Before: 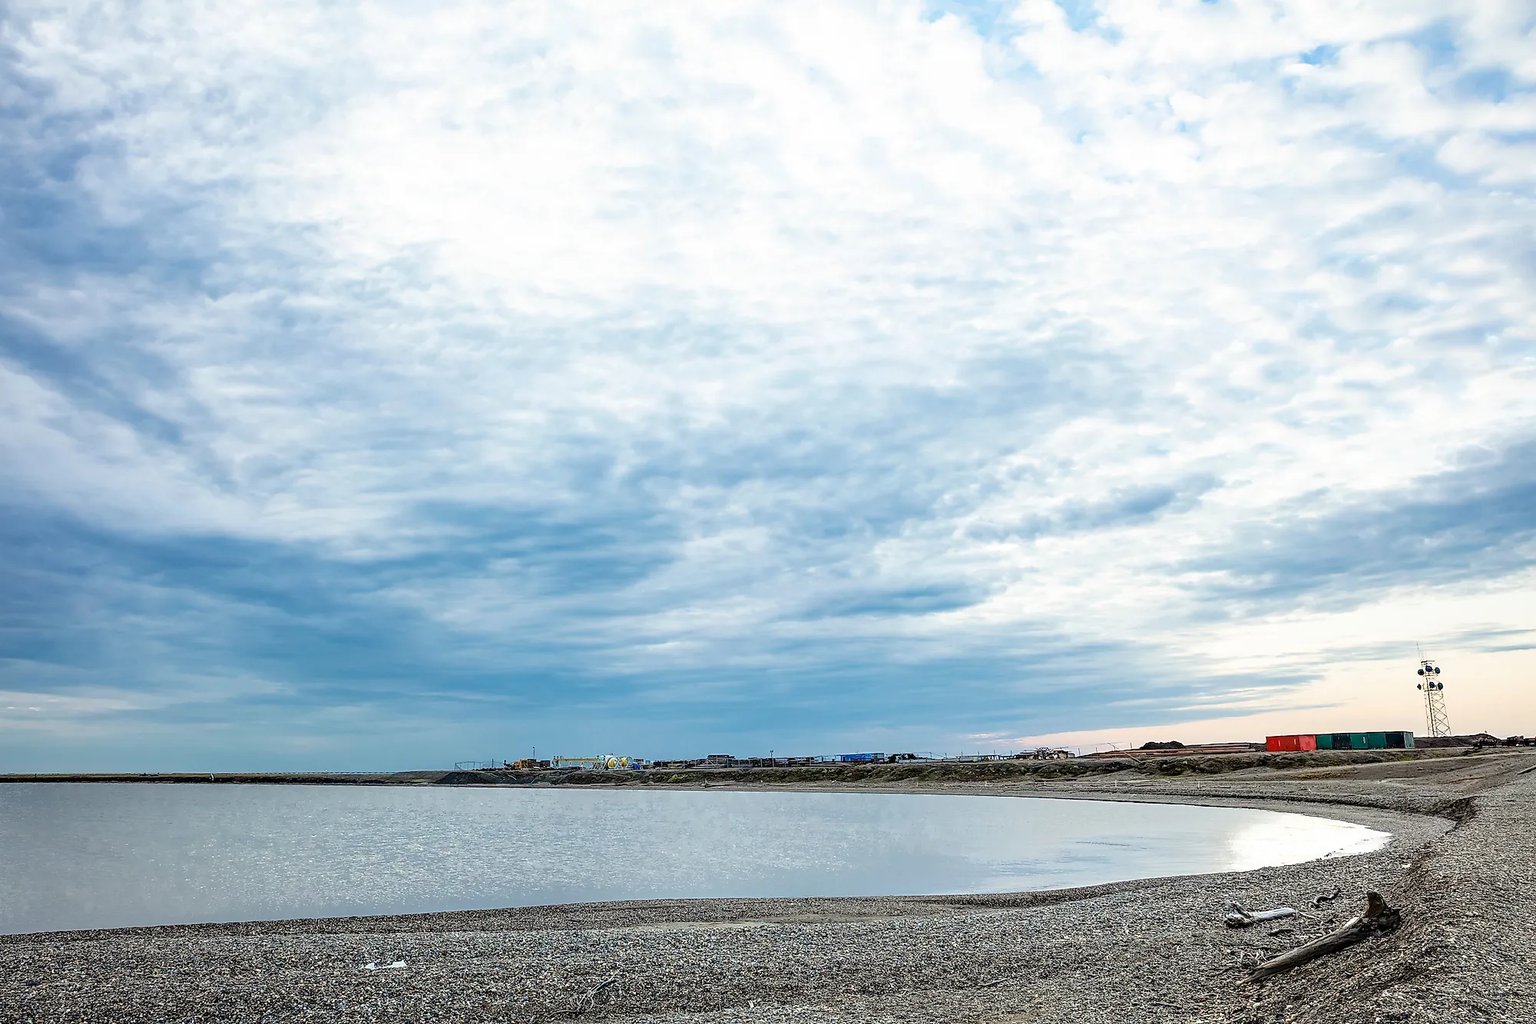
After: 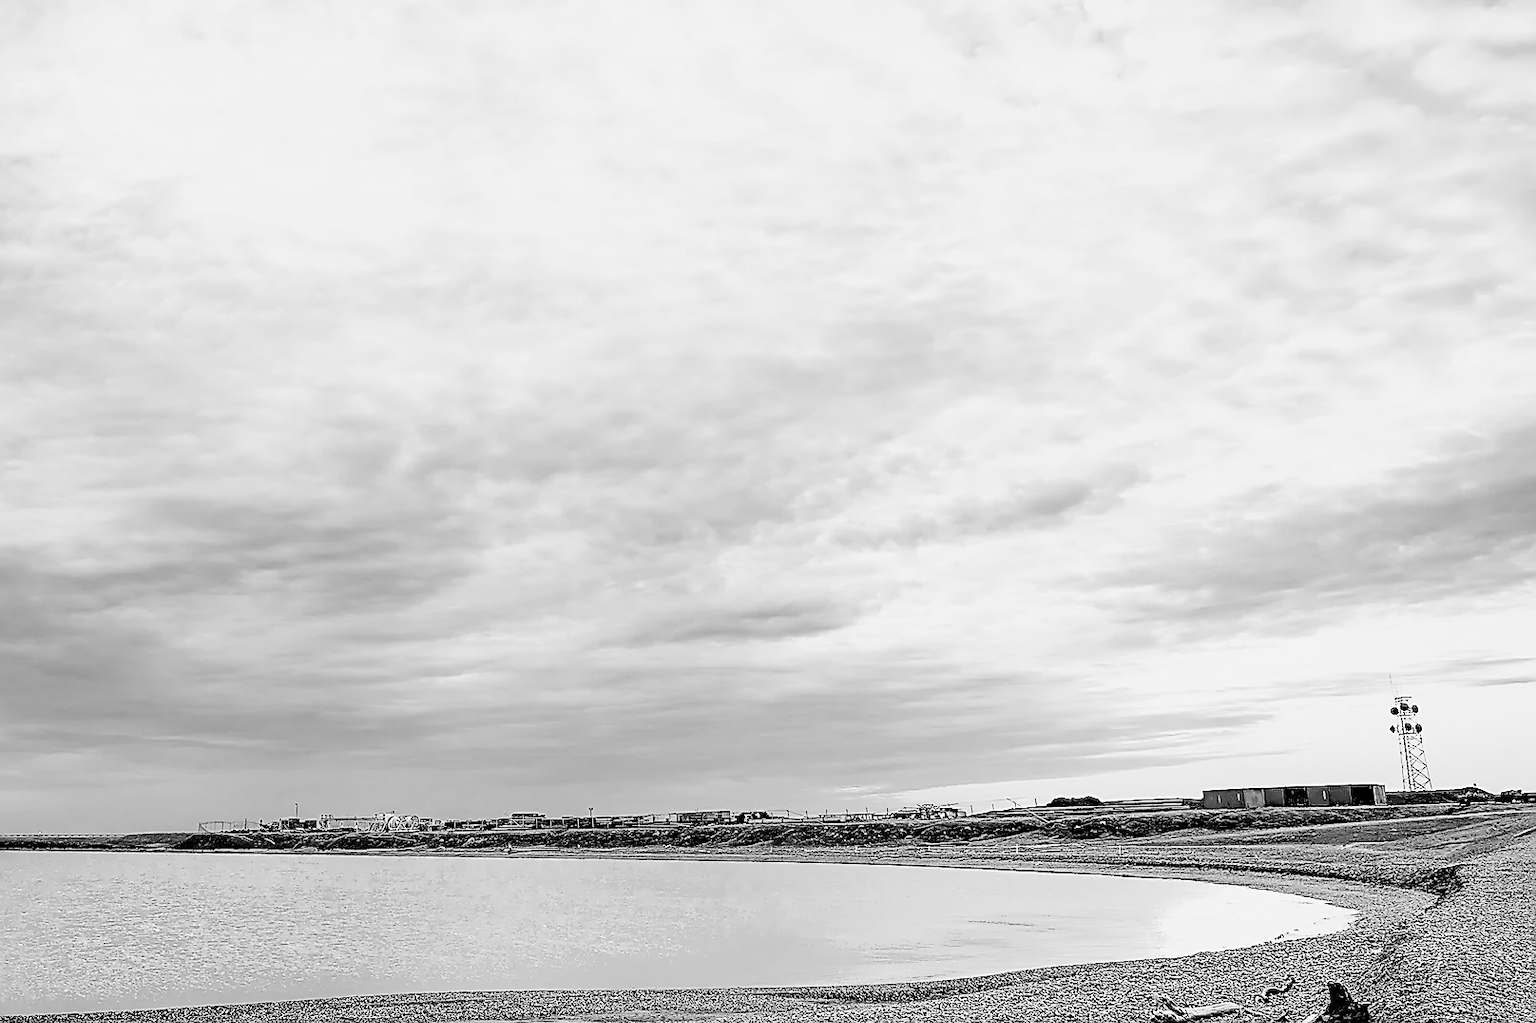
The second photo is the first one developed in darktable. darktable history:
white balance: red 0.984, blue 1.059
filmic rgb: black relative exposure -7.65 EV, white relative exposure 4.56 EV, hardness 3.61, contrast 1.05
monochrome: on, module defaults
exposure: black level correction 0.001, exposure 0.5 EV, compensate exposure bias true, compensate highlight preservation false
sharpen: amount 0.75
color balance rgb: shadows lift › luminance -21.66%, shadows lift › chroma 6.57%, shadows lift › hue 270°, power › chroma 0.68%, power › hue 60°, highlights gain › luminance 6.08%, highlights gain › chroma 1.33%, highlights gain › hue 90°, global offset › luminance -0.87%, perceptual saturation grading › global saturation 26.86%, perceptual saturation grading › highlights -28.39%, perceptual saturation grading › mid-tones 15.22%, perceptual saturation grading › shadows 33.98%, perceptual brilliance grading › highlights 10%, perceptual brilliance grading › mid-tones 5%
crop: left 19.159%, top 9.58%, bottom 9.58%
